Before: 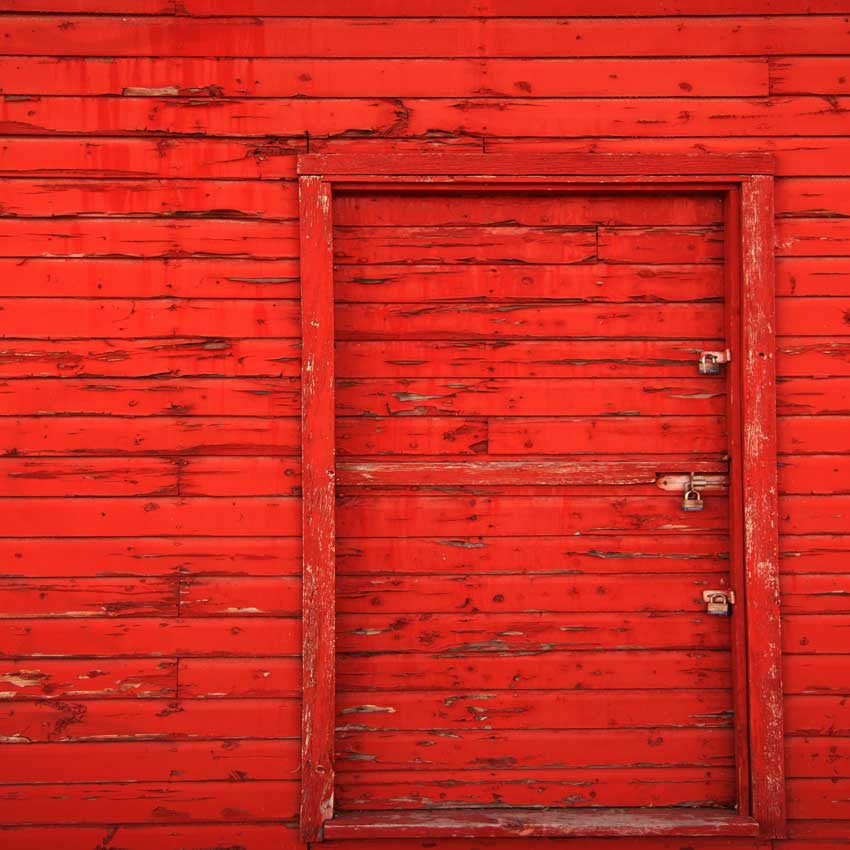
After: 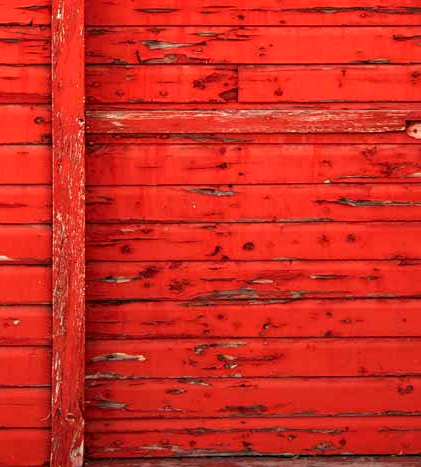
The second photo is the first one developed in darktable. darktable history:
haze removal: compatibility mode true, adaptive false
local contrast: on, module defaults
crop: left 29.451%, top 41.471%, right 20.928%, bottom 3.504%
exposure: exposure 0.203 EV, compensate highlight preservation false
